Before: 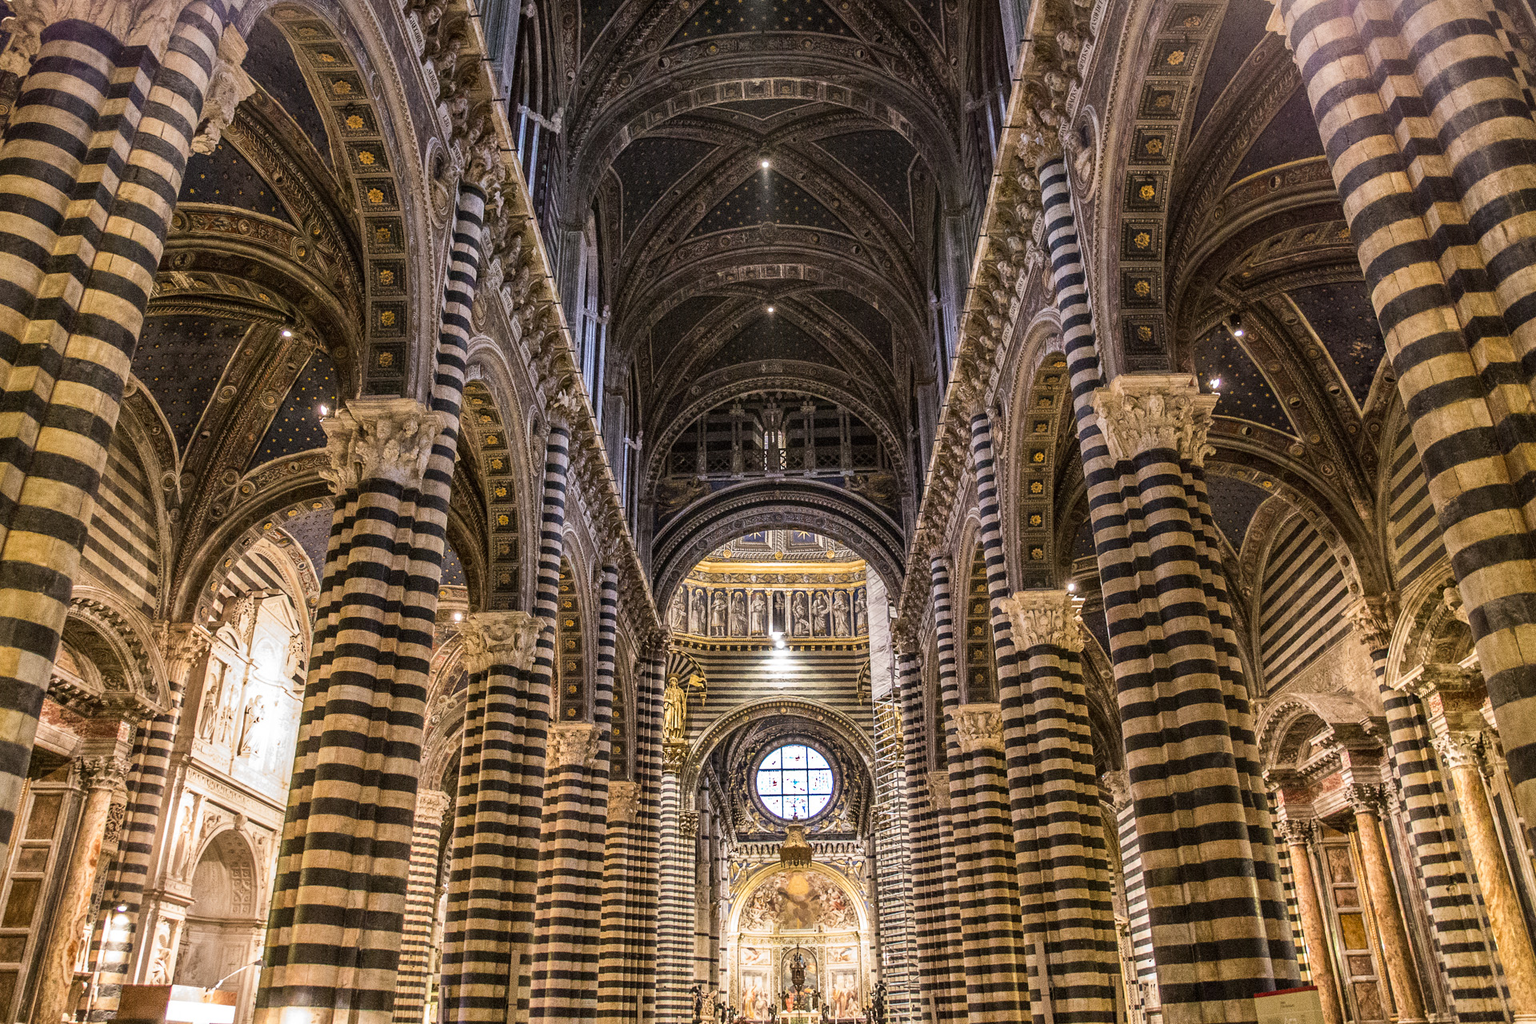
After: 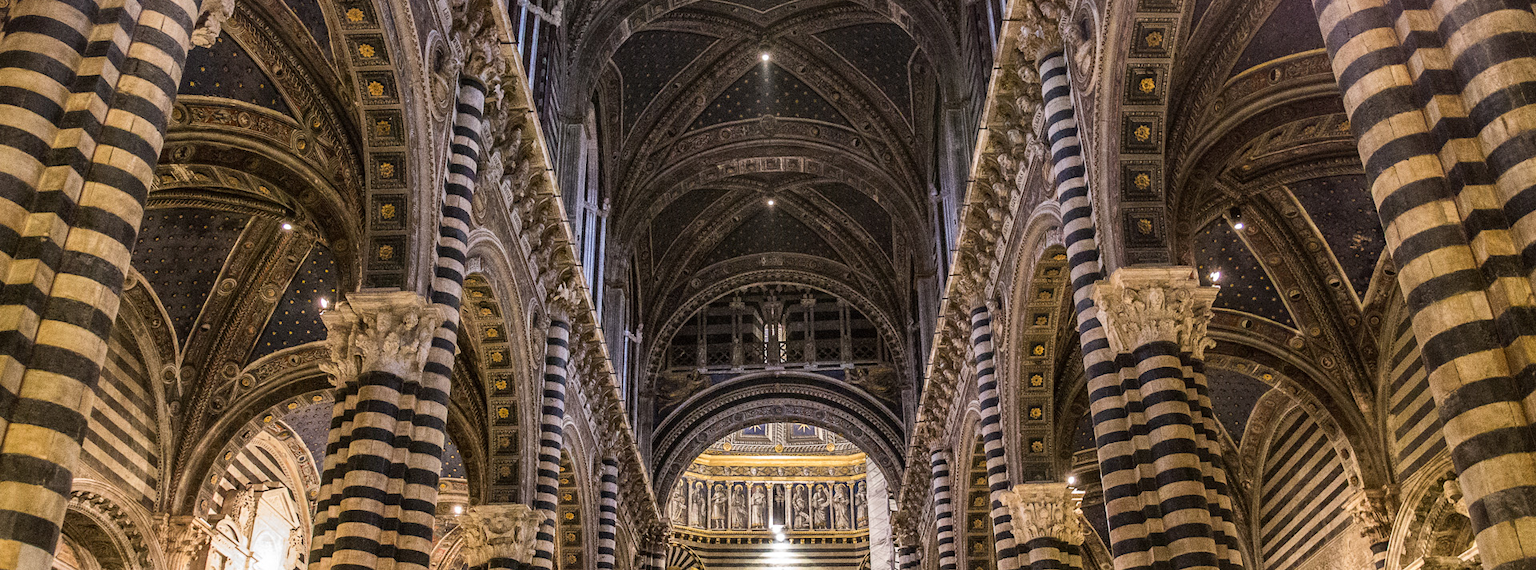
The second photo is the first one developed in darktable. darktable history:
crop and rotate: top 10.478%, bottom 33.763%
